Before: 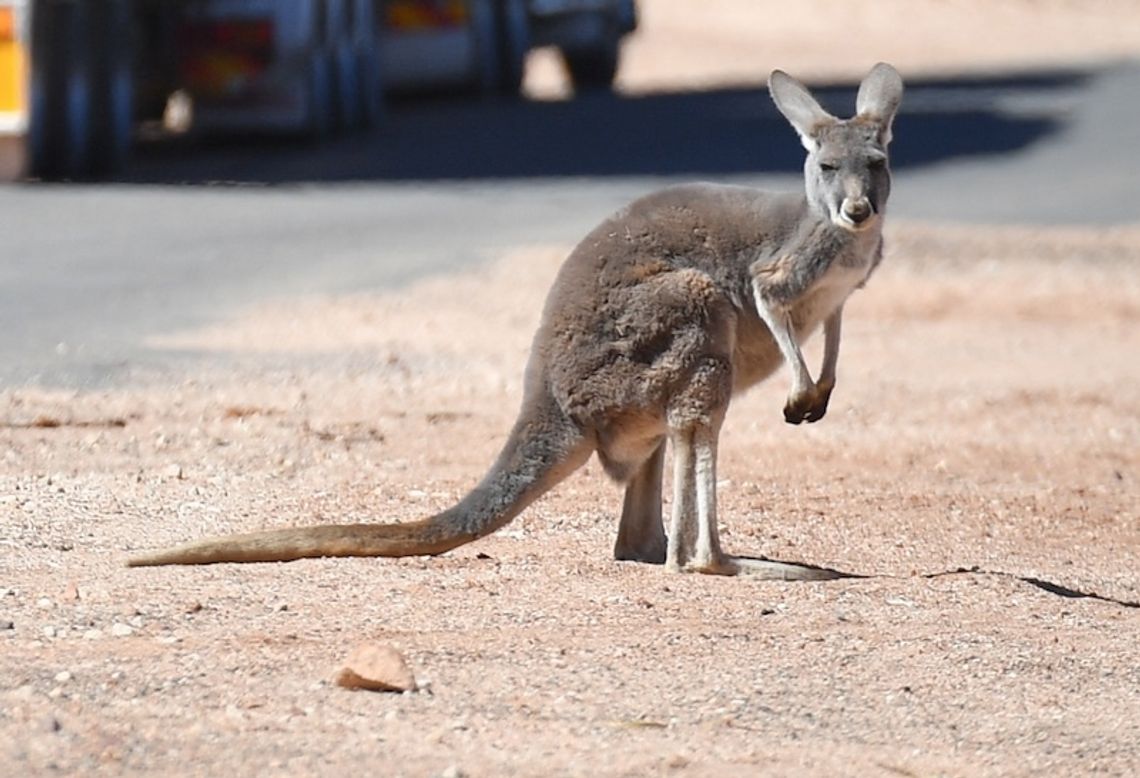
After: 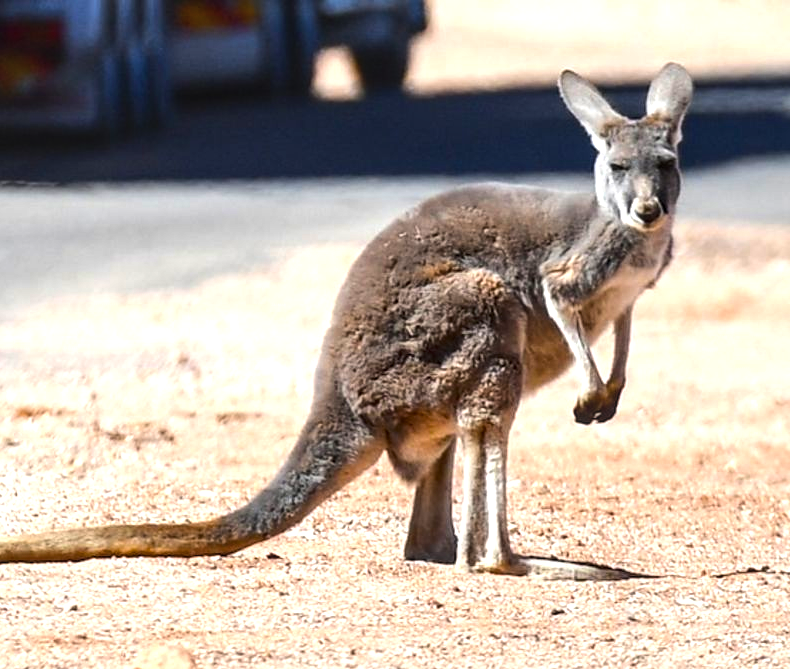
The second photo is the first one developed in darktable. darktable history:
tone equalizer: -8 EV -0.75 EV, -7 EV -0.7 EV, -6 EV -0.6 EV, -5 EV -0.4 EV, -3 EV 0.4 EV, -2 EV 0.6 EV, -1 EV 0.7 EV, +0 EV 0.75 EV, edges refinement/feathering 500, mask exposure compensation -1.57 EV, preserve details no
color balance rgb: linear chroma grading › global chroma 15%, perceptual saturation grading › global saturation 30%
local contrast: detail 130%
crop: left 18.479%, right 12.2%, bottom 13.971%
